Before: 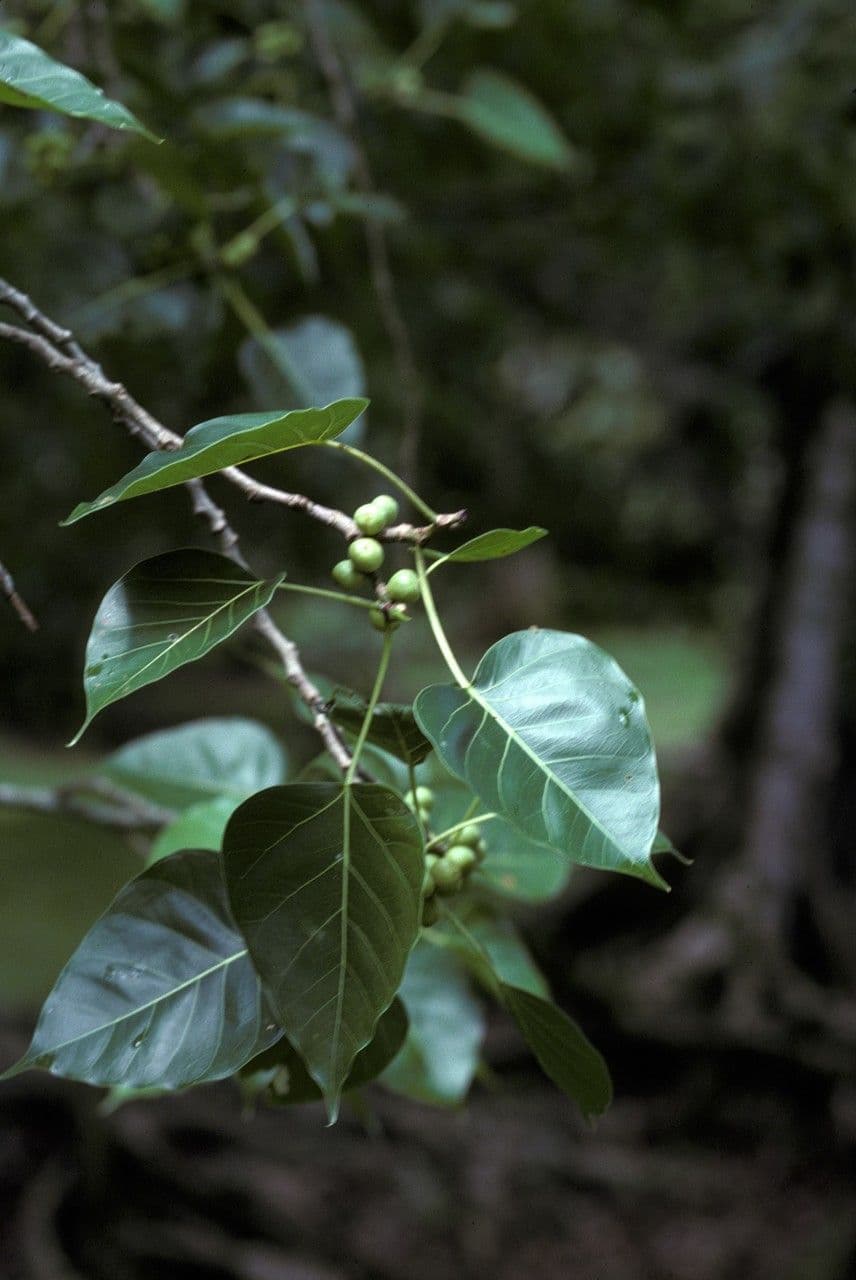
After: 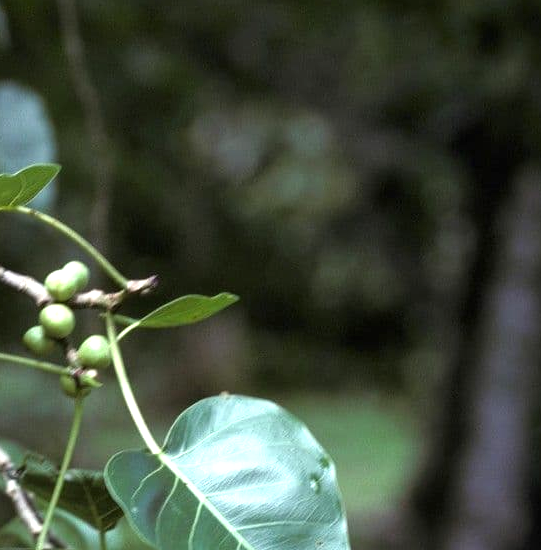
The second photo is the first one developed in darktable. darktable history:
crop: left 36.102%, top 18.293%, right 0.659%, bottom 38.716%
exposure: black level correction 0, exposure 0.499 EV, compensate highlight preservation false
